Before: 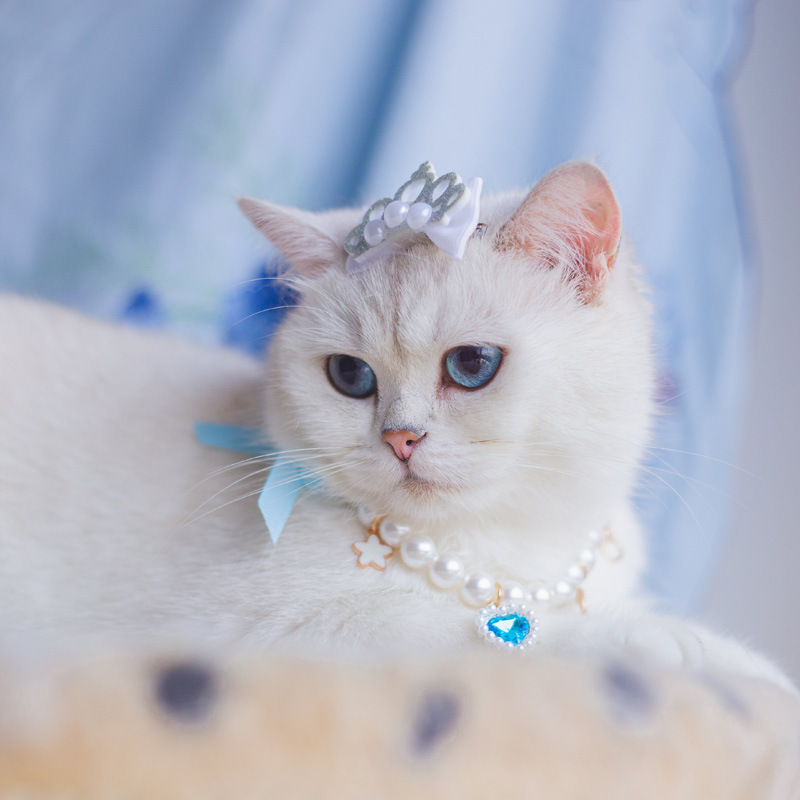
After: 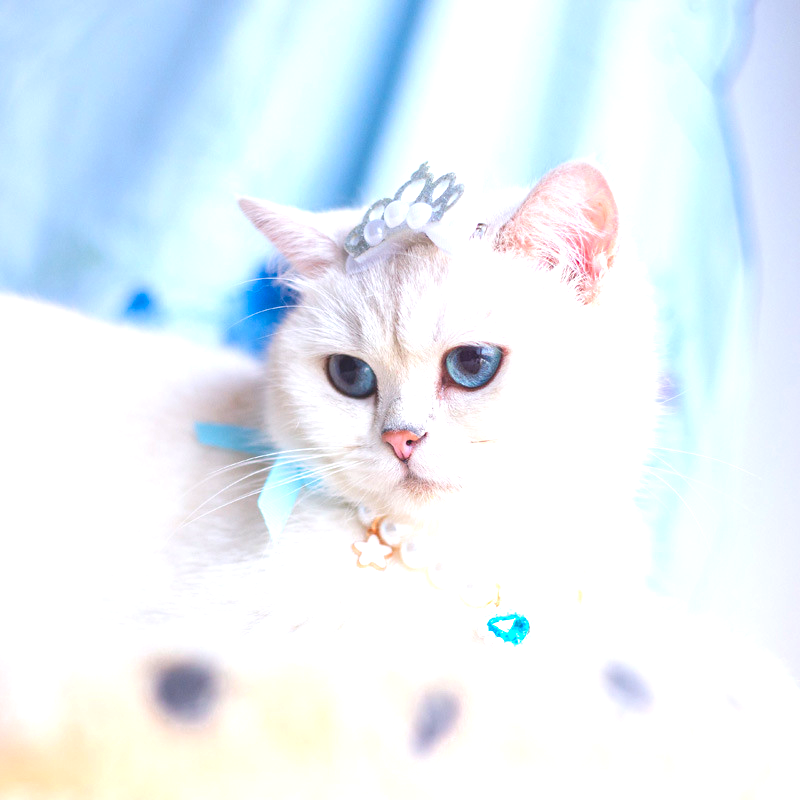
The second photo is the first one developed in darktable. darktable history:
color zones: curves: ch1 [(0.239, 0.552) (0.75, 0.5)]; ch2 [(0.25, 0.462) (0.749, 0.457)]
levels: levels [0, 0.374, 0.749]
